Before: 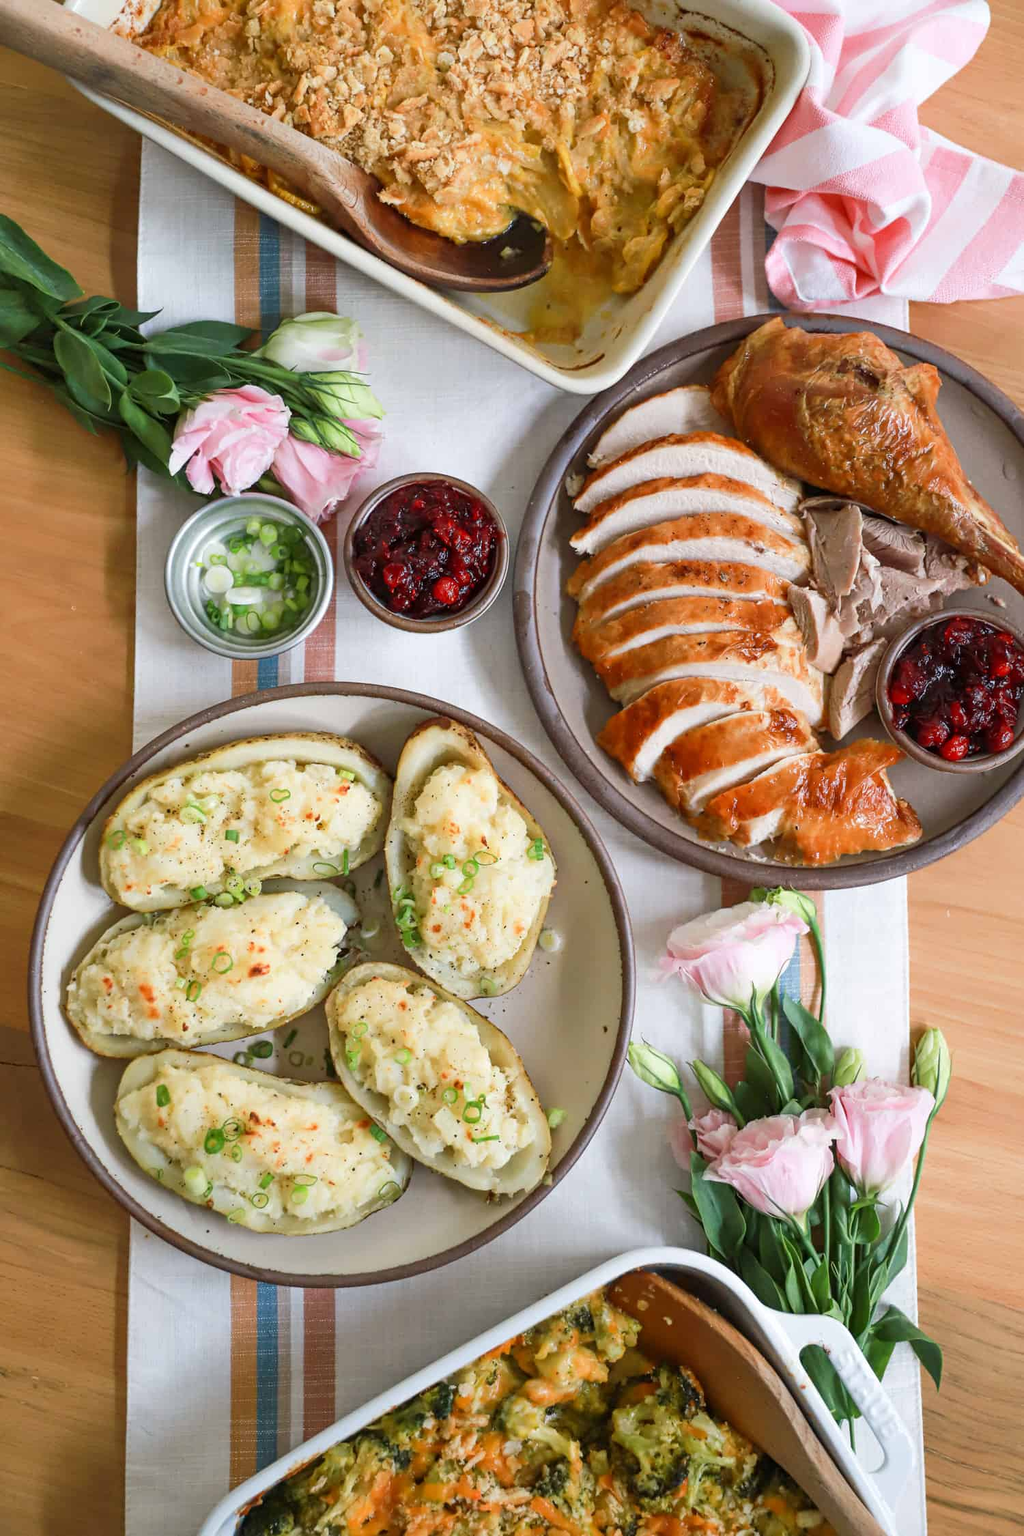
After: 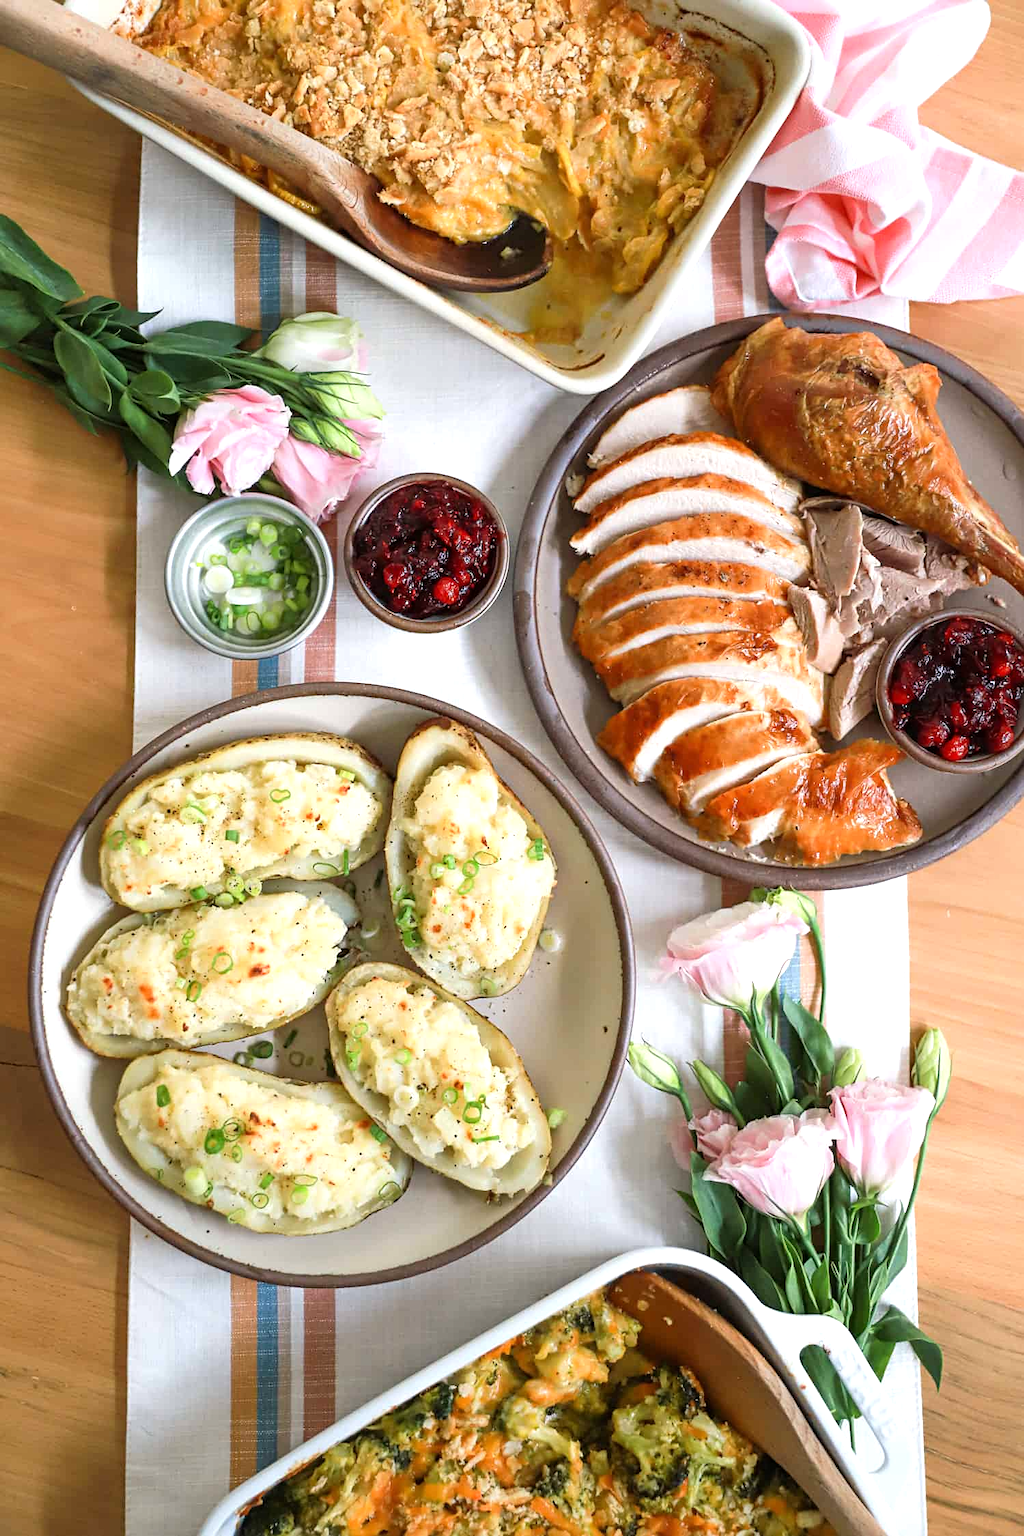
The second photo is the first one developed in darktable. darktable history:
sharpen: amount 0.205
tone equalizer: -8 EV -0.416 EV, -7 EV -0.378 EV, -6 EV -0.325 EV, -5 EV -0.202 EV, -3 EV 0.248 EV, -2 EV 0.329 EV, -1 EV 0.388 EV, +0 EV 0.41 EV
